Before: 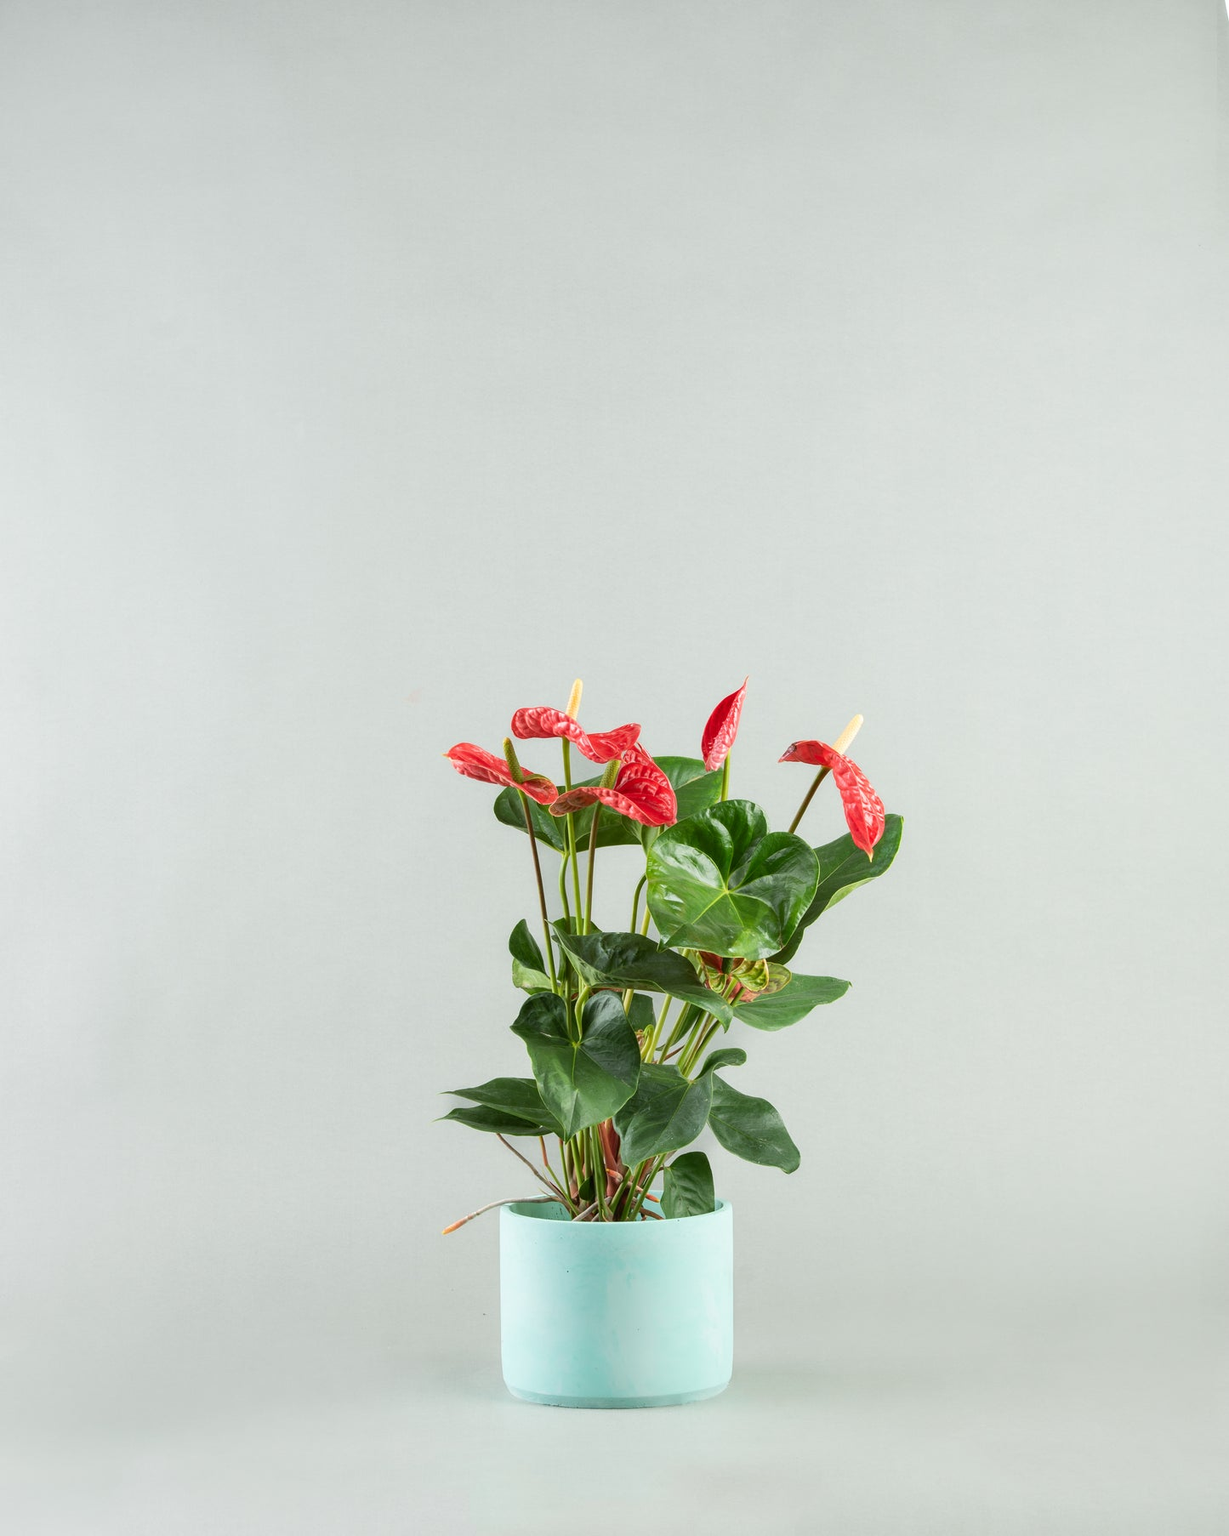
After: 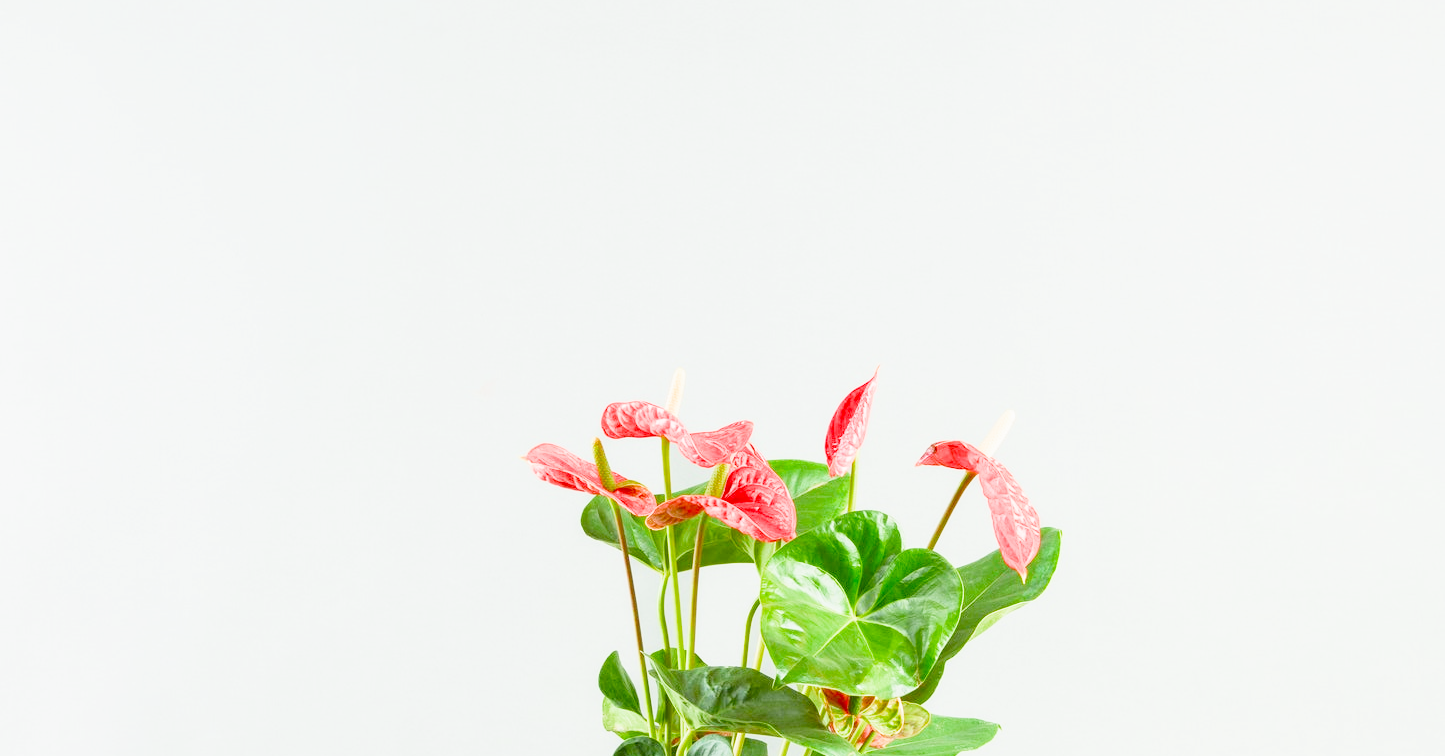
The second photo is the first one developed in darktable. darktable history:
filmic rgb: black relative exposure -8.79 EV, white relative exposure 4.98 EV, threshold 6 EV, target black luminance 0%, hardness 3.77, latitude 66.34%, contrast 0.822, highlights saturation mix 10%, shadows ↔ highlights balance 20%, add noise in highlights 0.1, color science v4 (2020), iterations of high-quality reconstruction 0, type of noise poissonian, enable highlight reconstruction true
crop and rotate: top 23.84%, bottom 34.294%
exposure: black level correction 0, exposure 2.088 EV, compensate exposure bias true, compensate highlight preservation false
